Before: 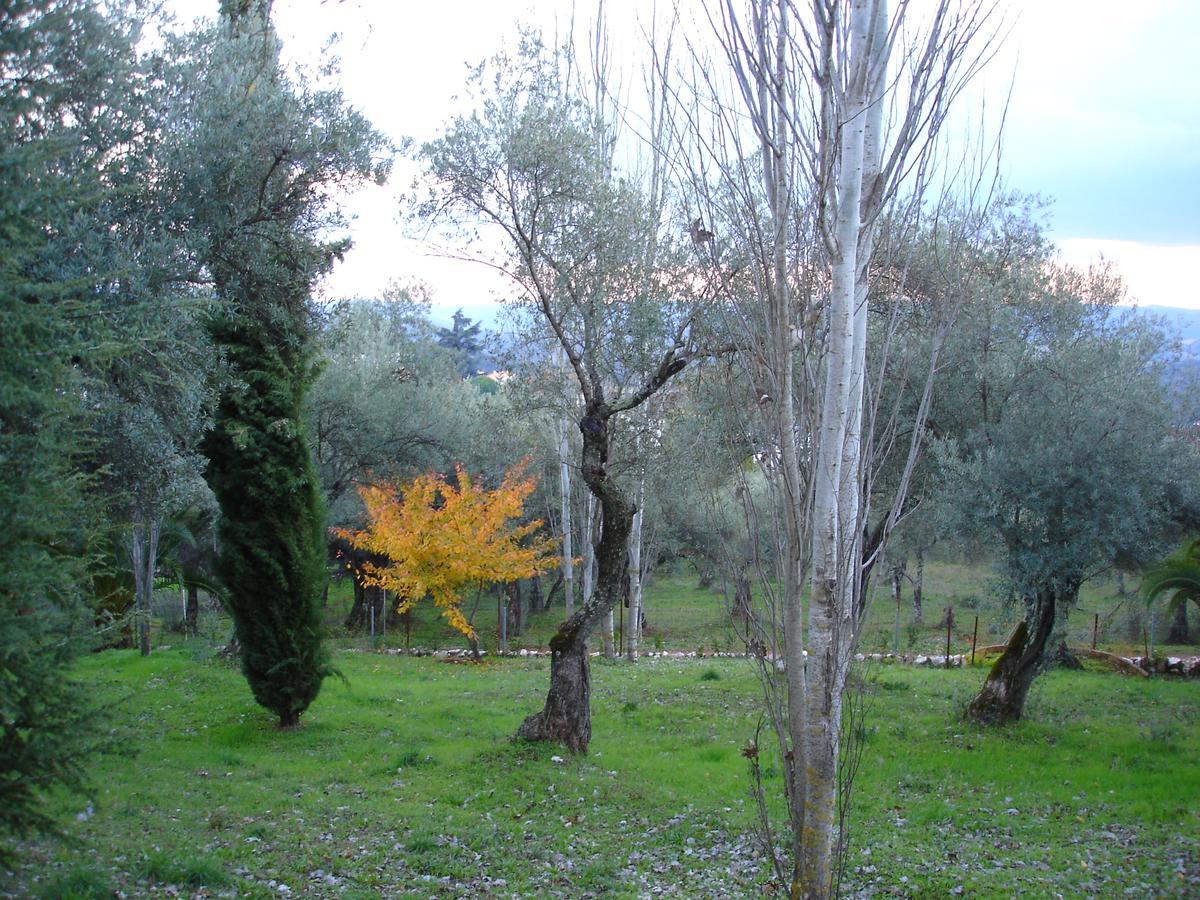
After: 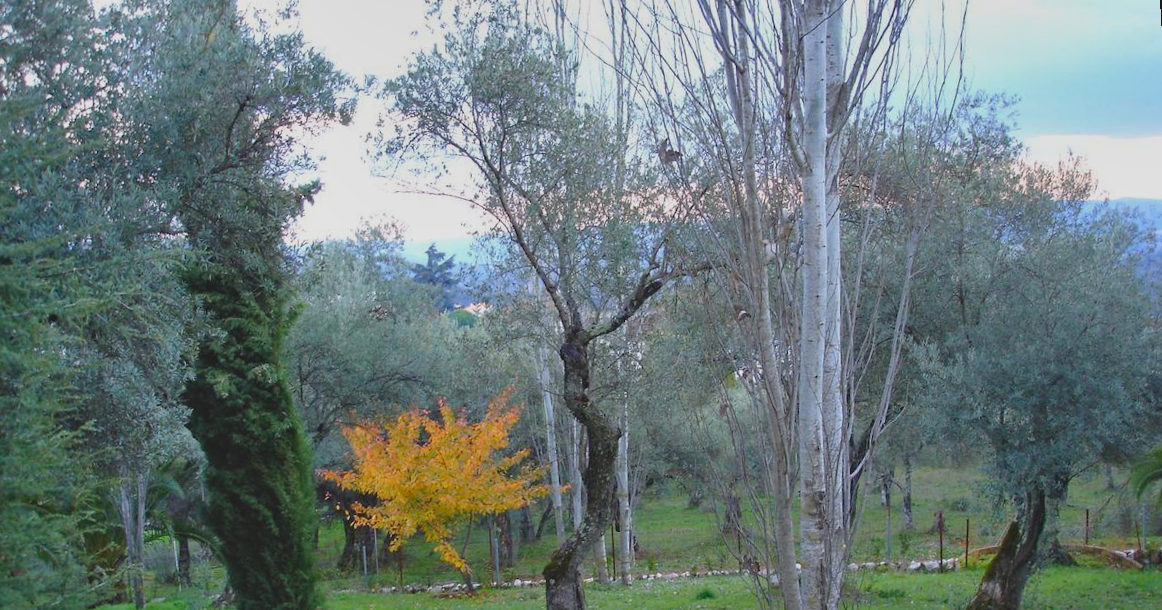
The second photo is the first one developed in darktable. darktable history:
contrast brightness saturation: contrast -0.19, saturation 0.19
color correction: saturation 0.85
crop: top 3.857%, bottom 21.132%
rotate and perspective: rotation -3.52°, crop left 0.036, crop right 0.964, crop top 0.081, crop bottom 0.919
shadows and highlights: soften with gaussian
haze removal: compatibility mode true, adaptive false
